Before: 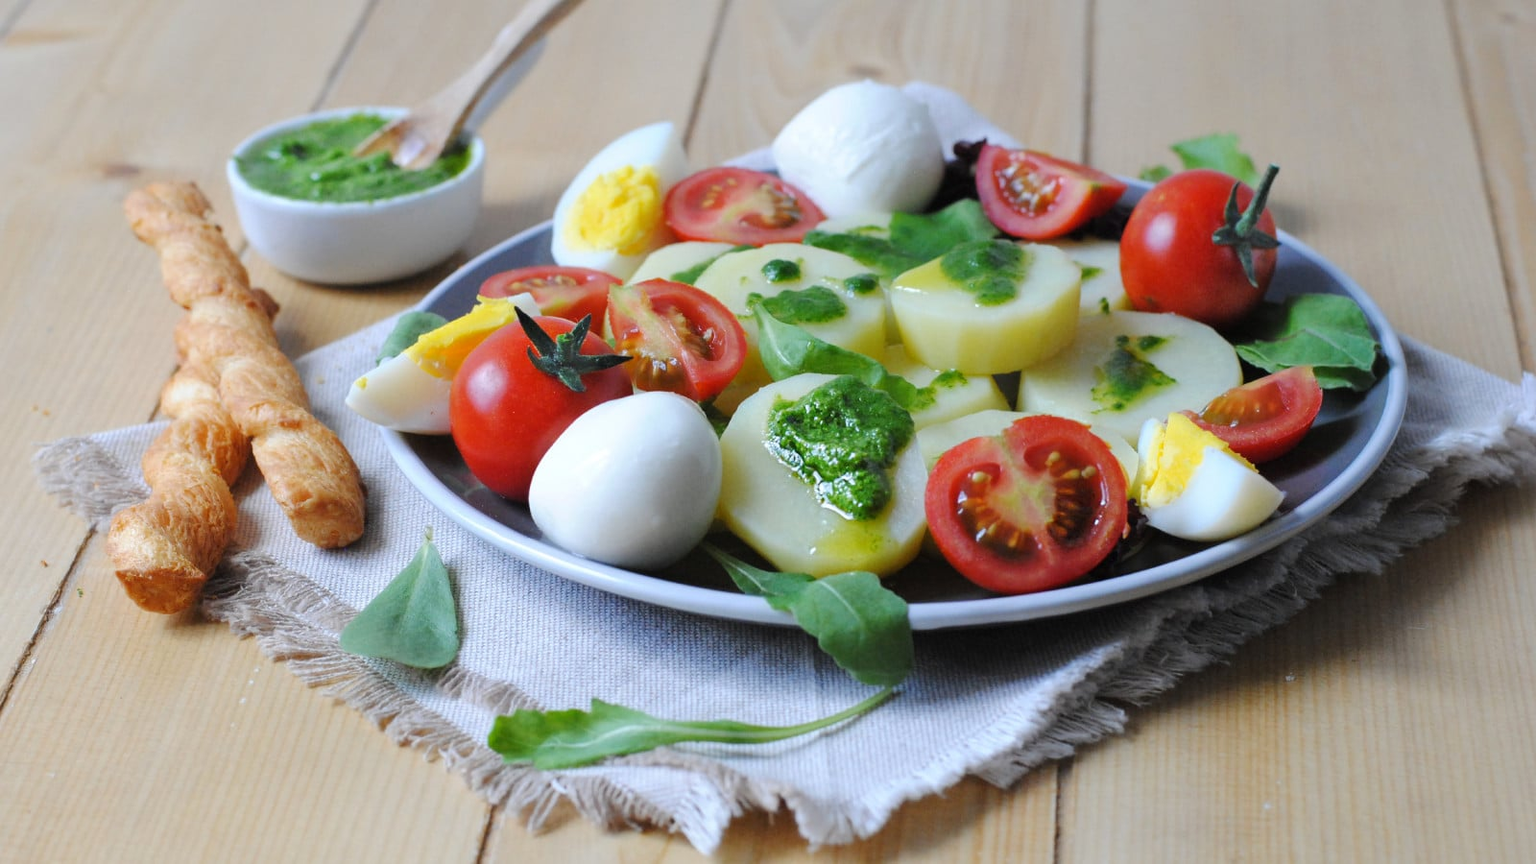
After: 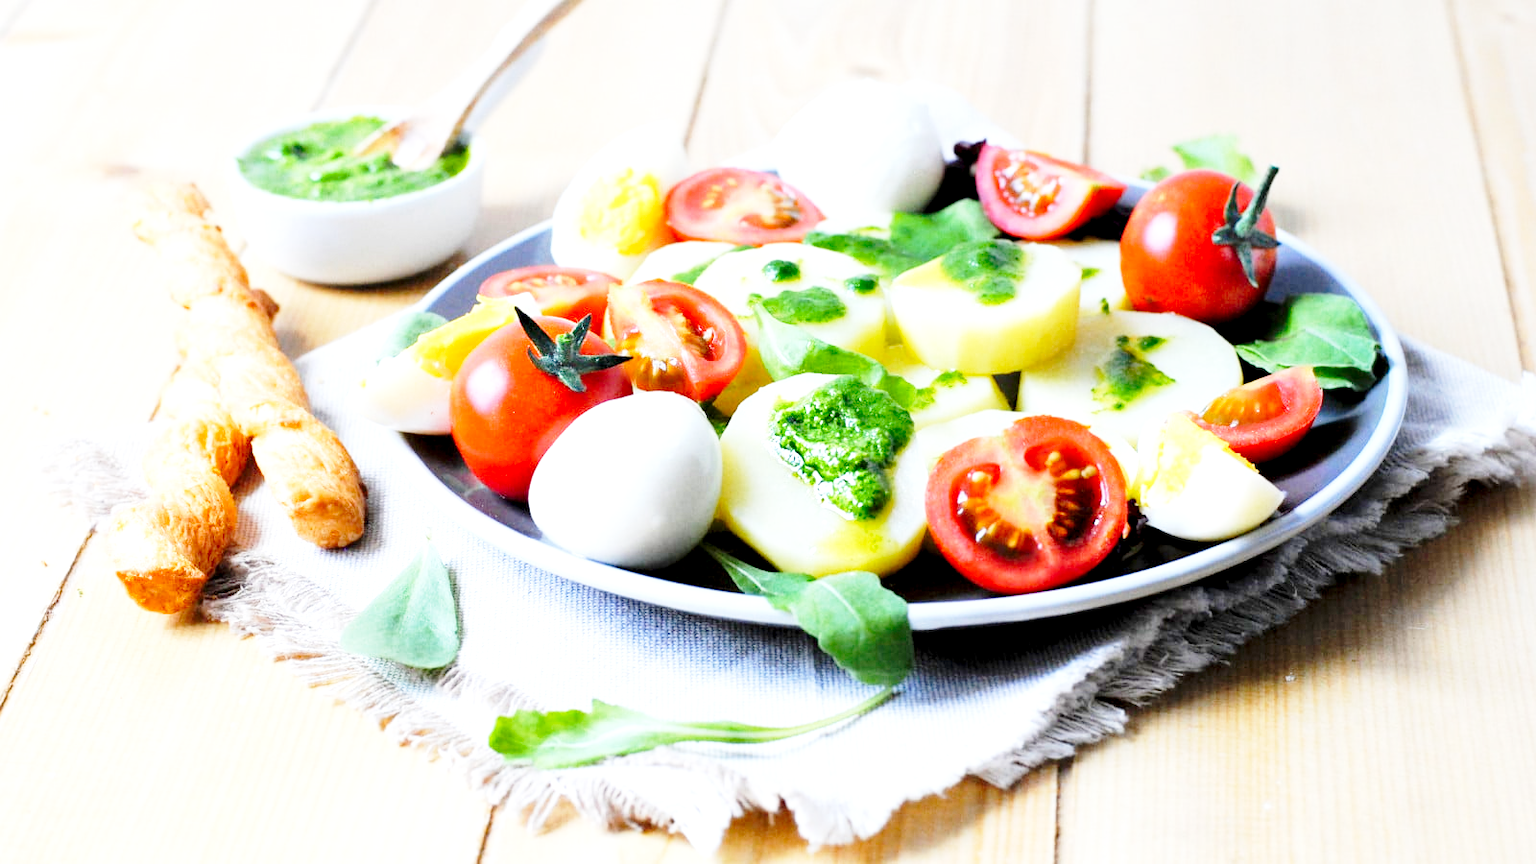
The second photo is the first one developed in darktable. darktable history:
base curve: curves: ch0 [(0, 0) (0.028, 0.03) (0.121, 0.232) (0.46, 0.748) (0.859, 0.968) (1, 1)], preserve colors none
exposure: black level correction 0.008, exposure 0.979 EV, compensate highlight preservation false
